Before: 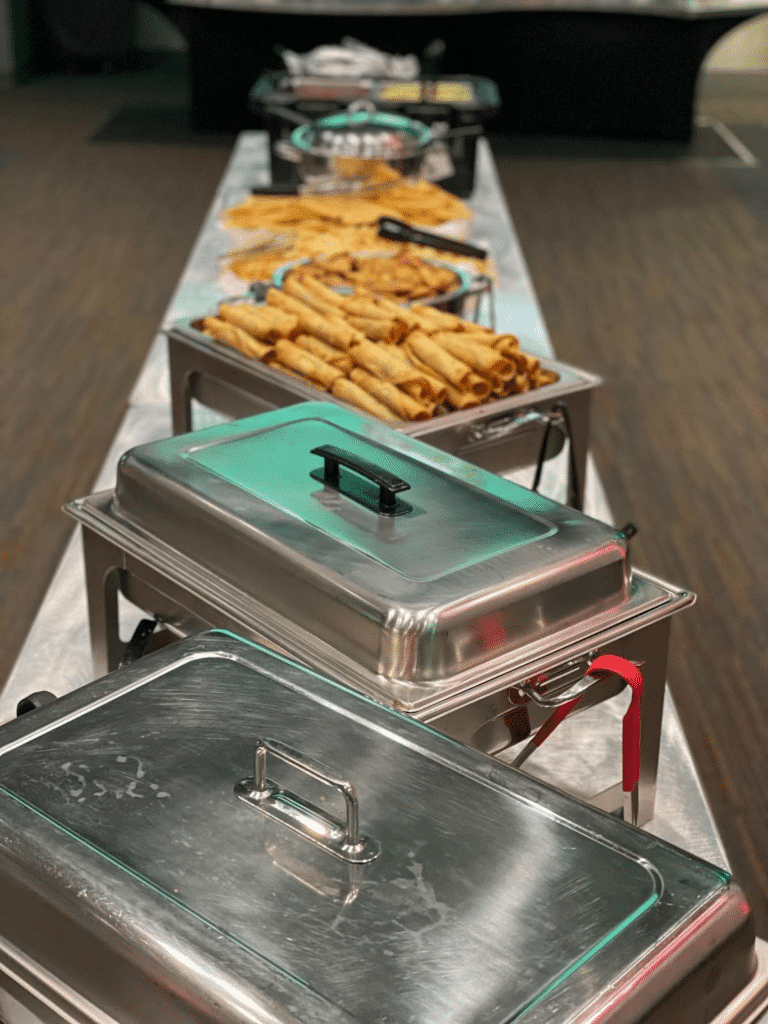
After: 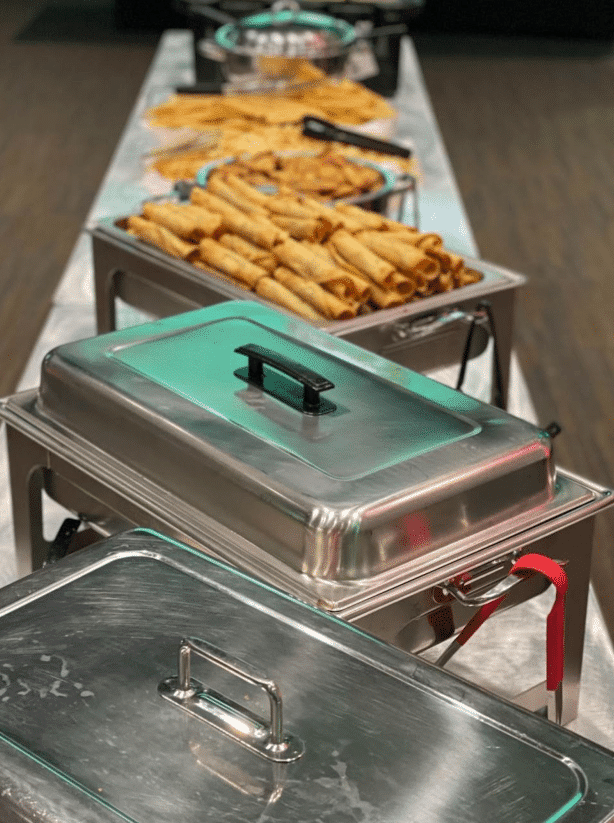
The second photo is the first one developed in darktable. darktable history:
crop and rotate: left 10.02%, top 9.884%, right 9.935%, bottom 9.693%
